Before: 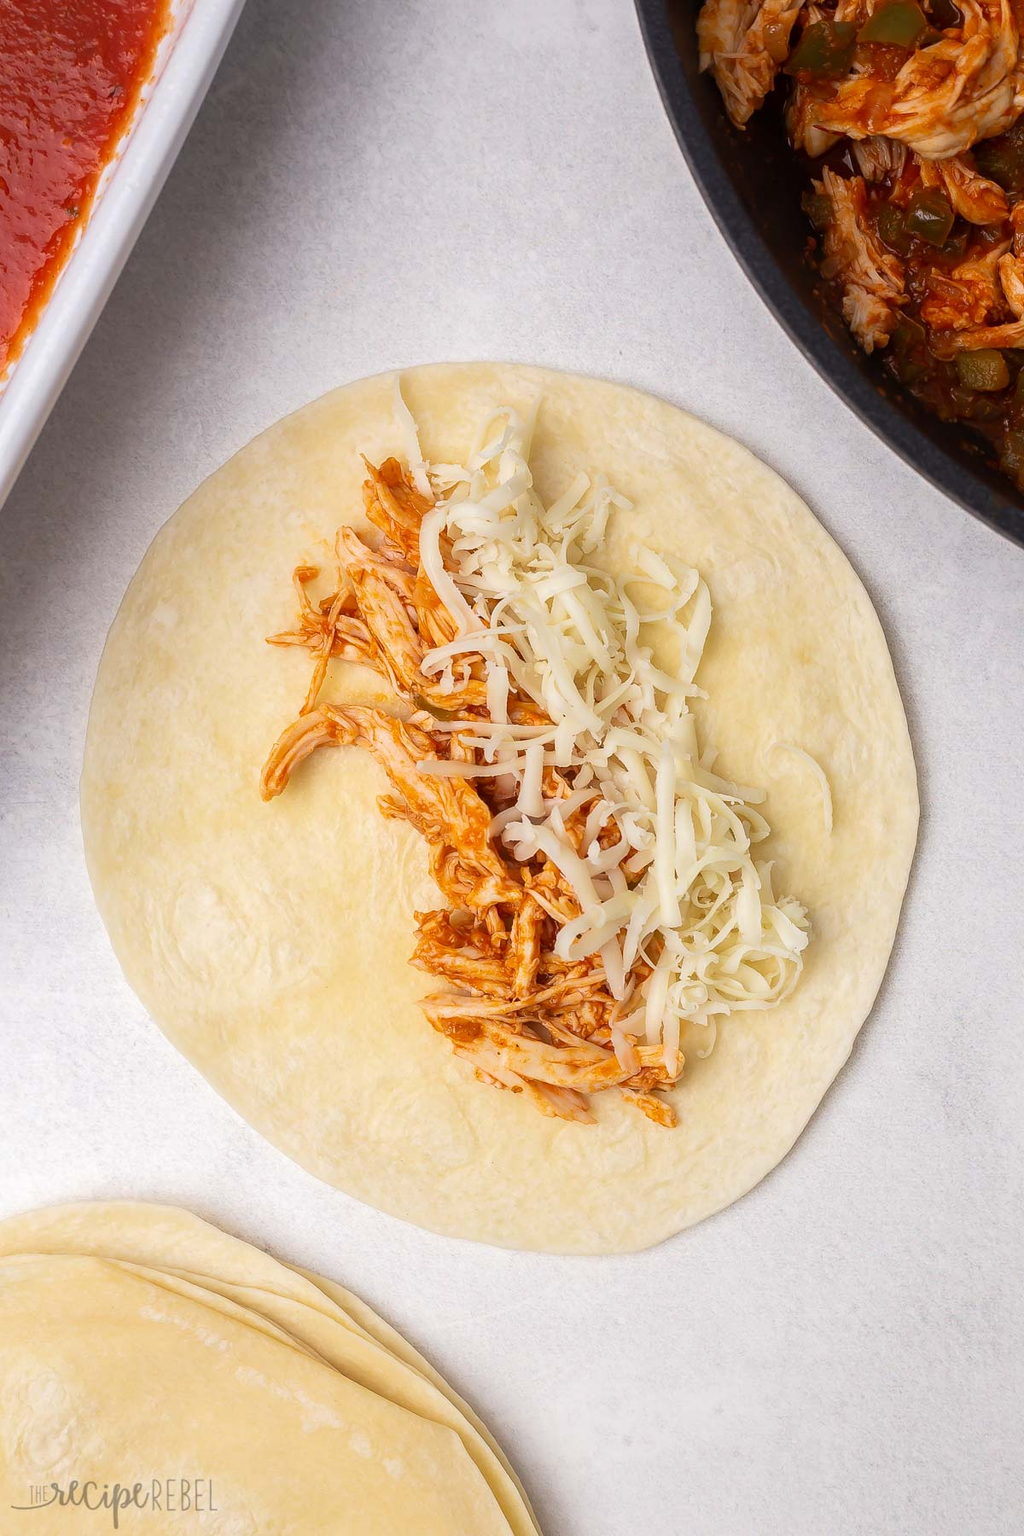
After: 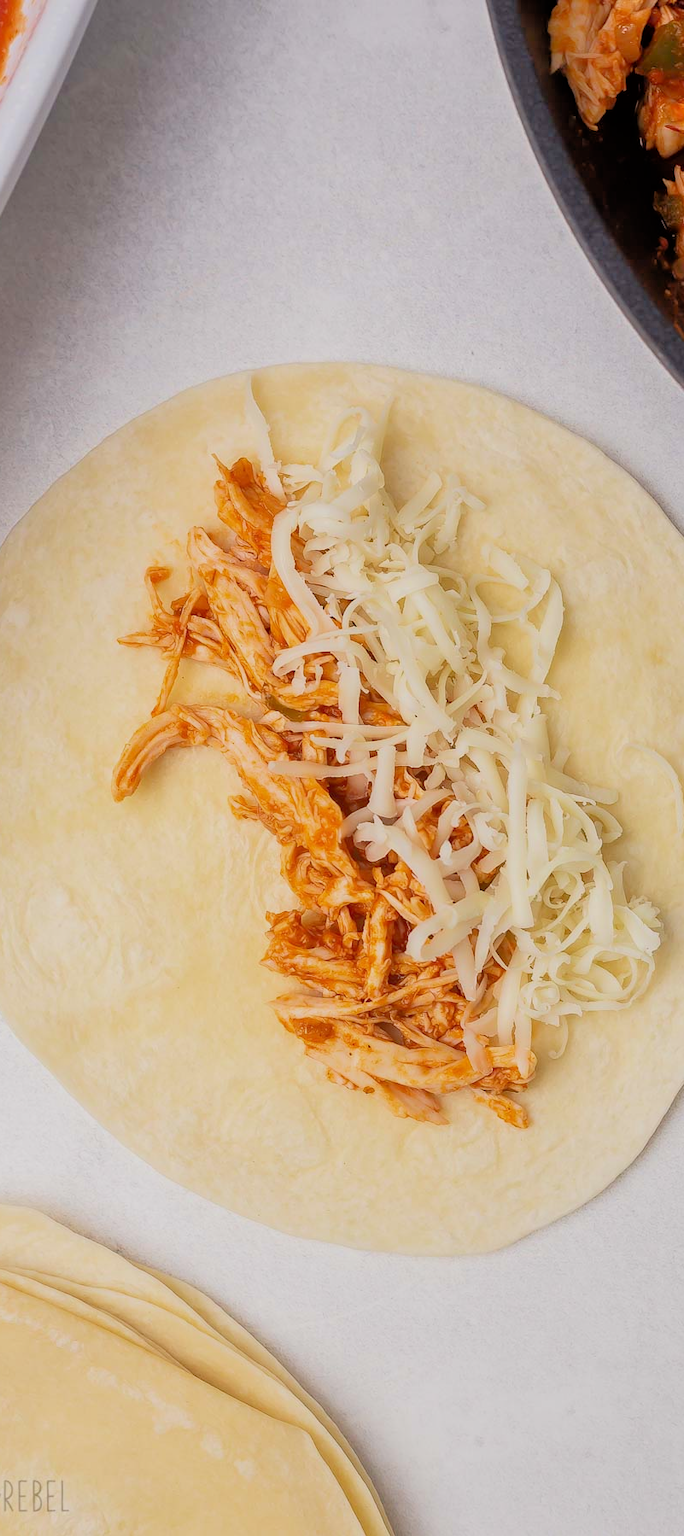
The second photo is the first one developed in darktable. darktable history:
filmic rgb: black relative exposure -7.96 EV, white relative exposure 3.96 EV, hardness 4.18, contrast 0.994, color science v6 (2022)
crop and rotate: left 14.504%, right 18.6%
tone equalizer: -7 EV 0.165 EV, -6 EV 0.63 EV, -5 EV 1.16 EV, -4 EV 1.34 EV, -3 EV 1.14 EV, -2 EV 0.6 EV, -1 EV 0.156 EV
